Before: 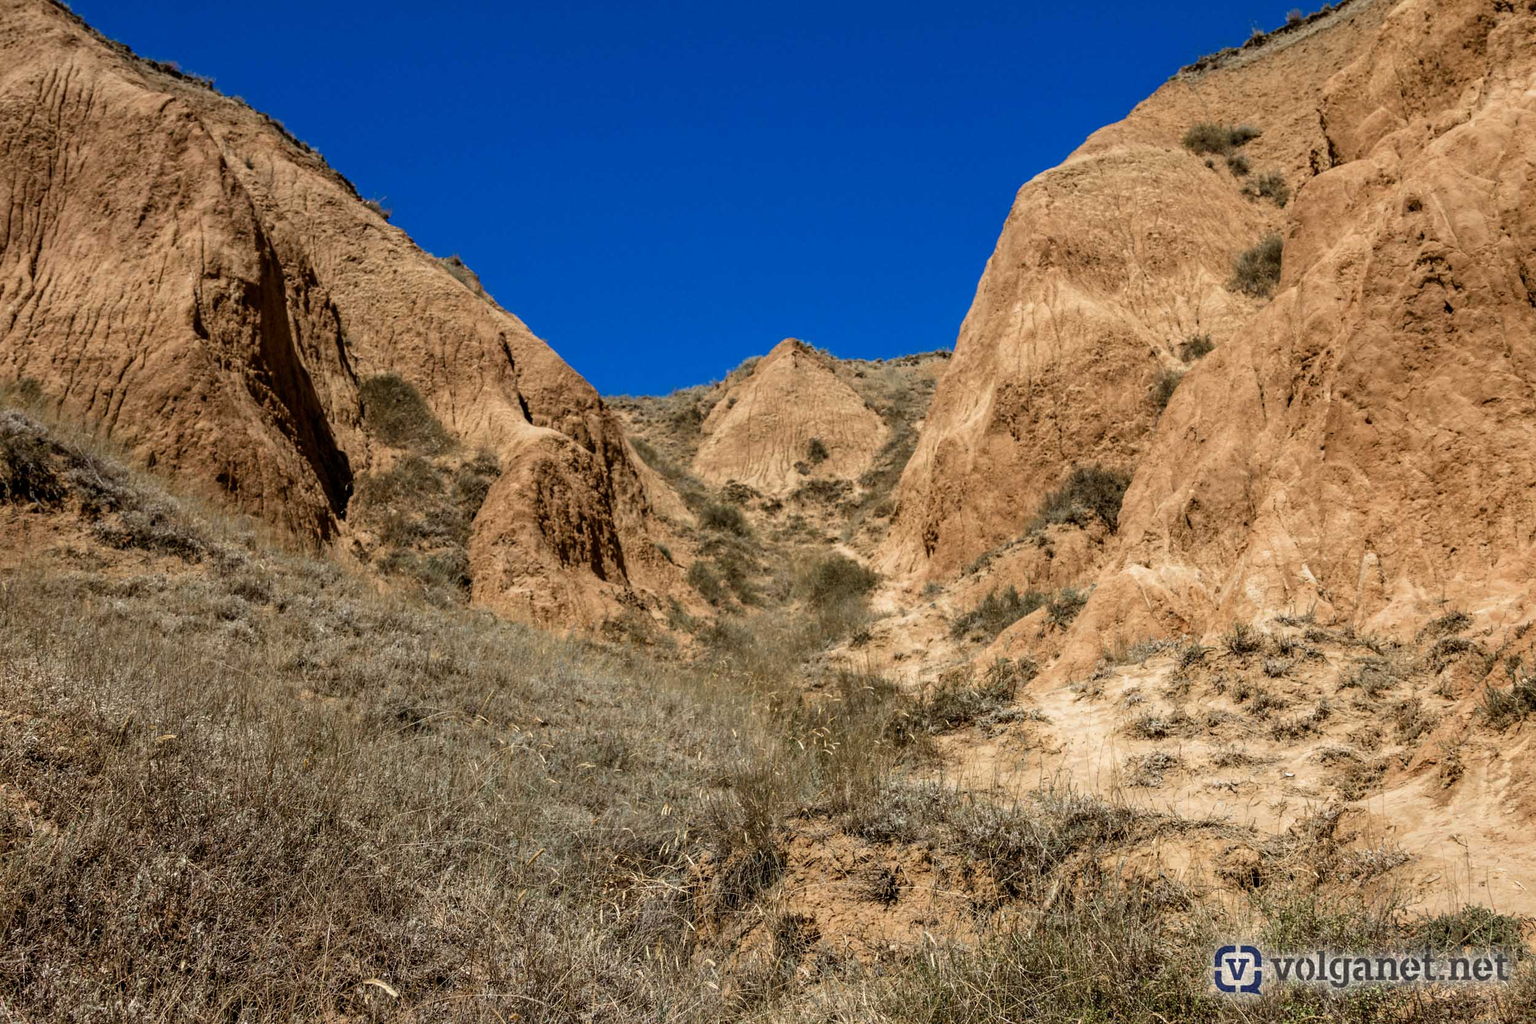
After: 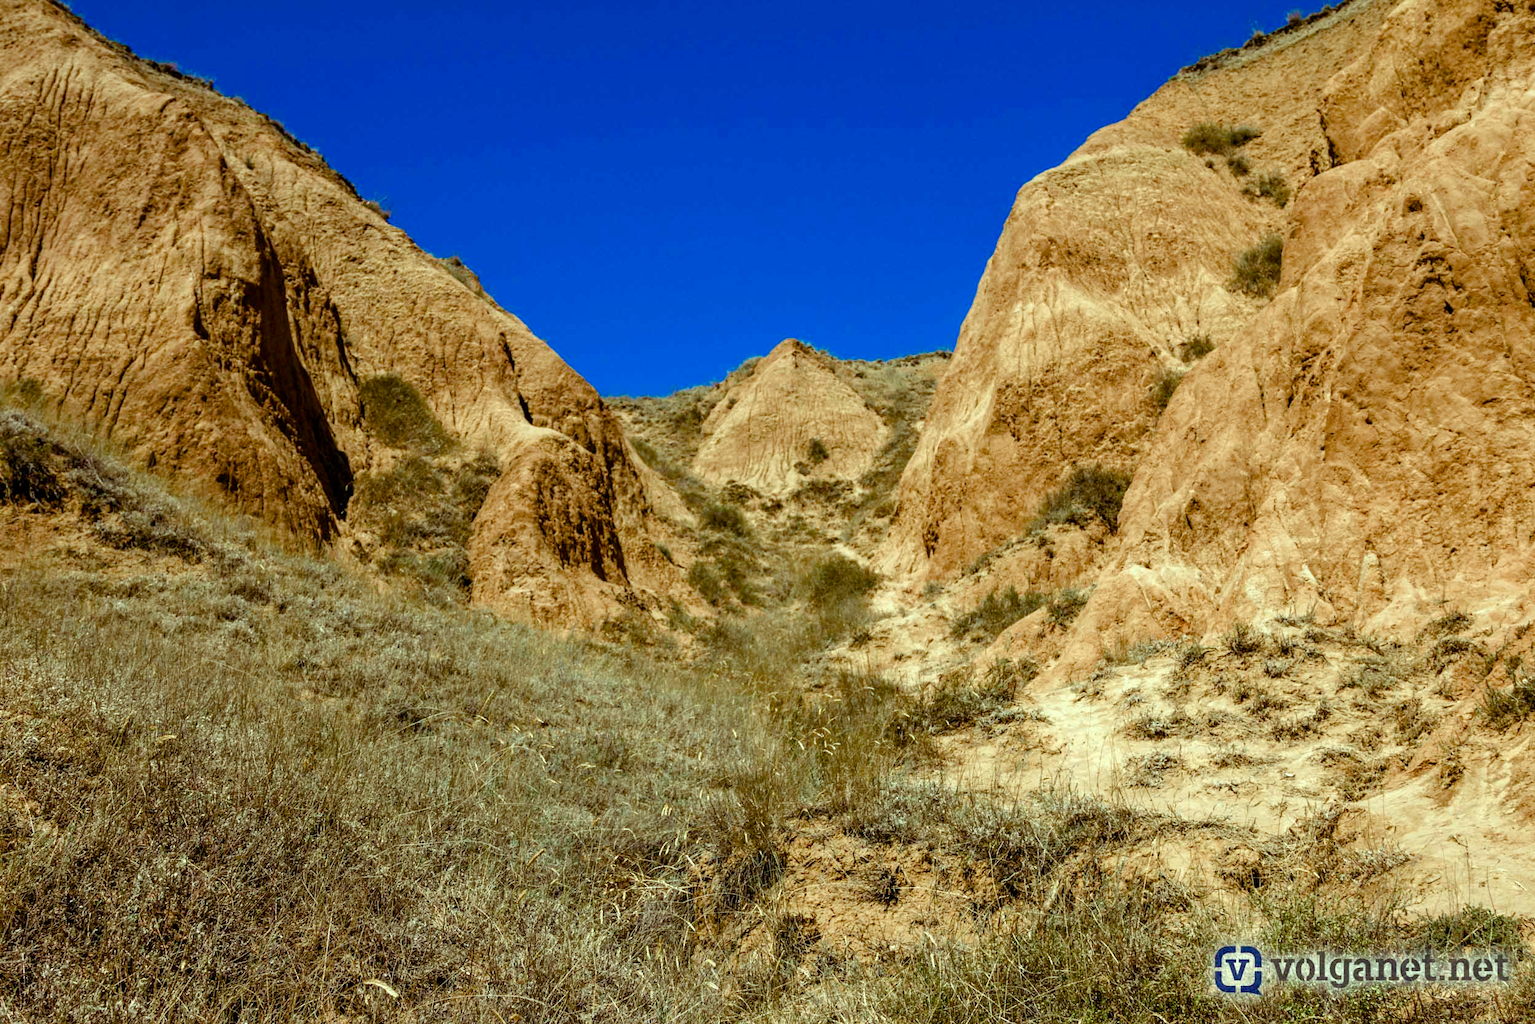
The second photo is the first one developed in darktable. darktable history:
color balance rgb: highlights gain › luminance 15.123%, highlights gain › chroma 7.016%, highlights gain › hue 128.57°, perceptual saturation grading › global saturation 20%, perceptual saturation grading › highlights -50.206%, perceptual saturation grading › shadows 30.559%, perceptual brilliance grading › global brilliance 2.583%, perceptual brilliance grading › highlights -2.463%, perceptual brilliance grading › shadows 3.056%, global vibrance 34.28%
